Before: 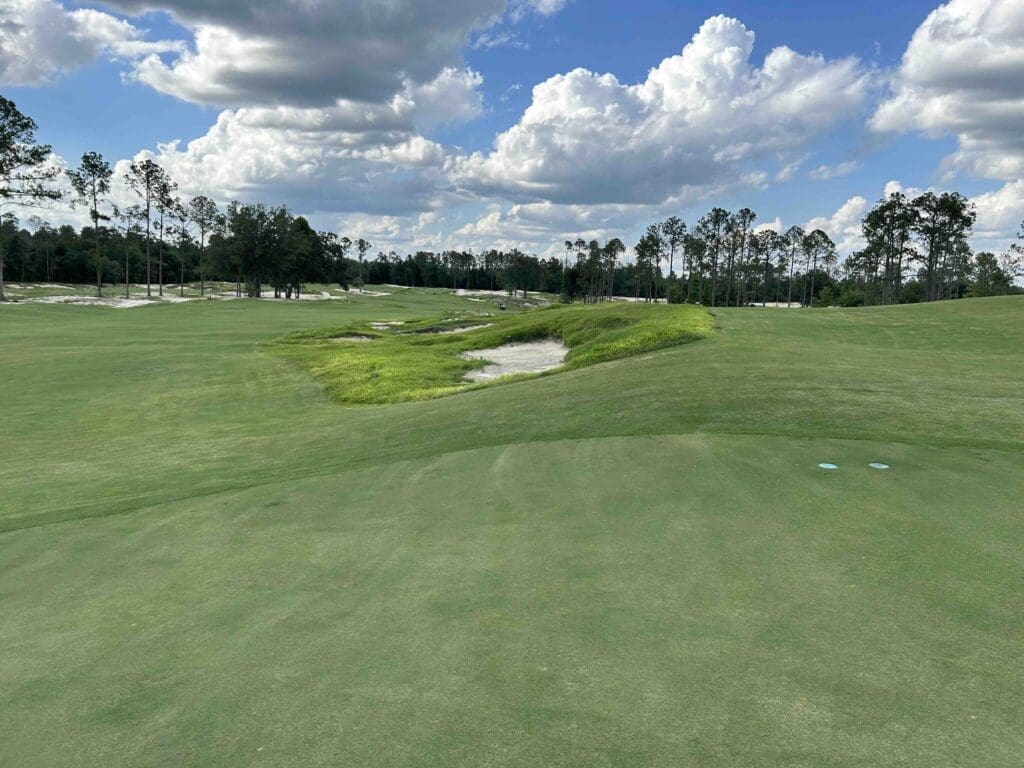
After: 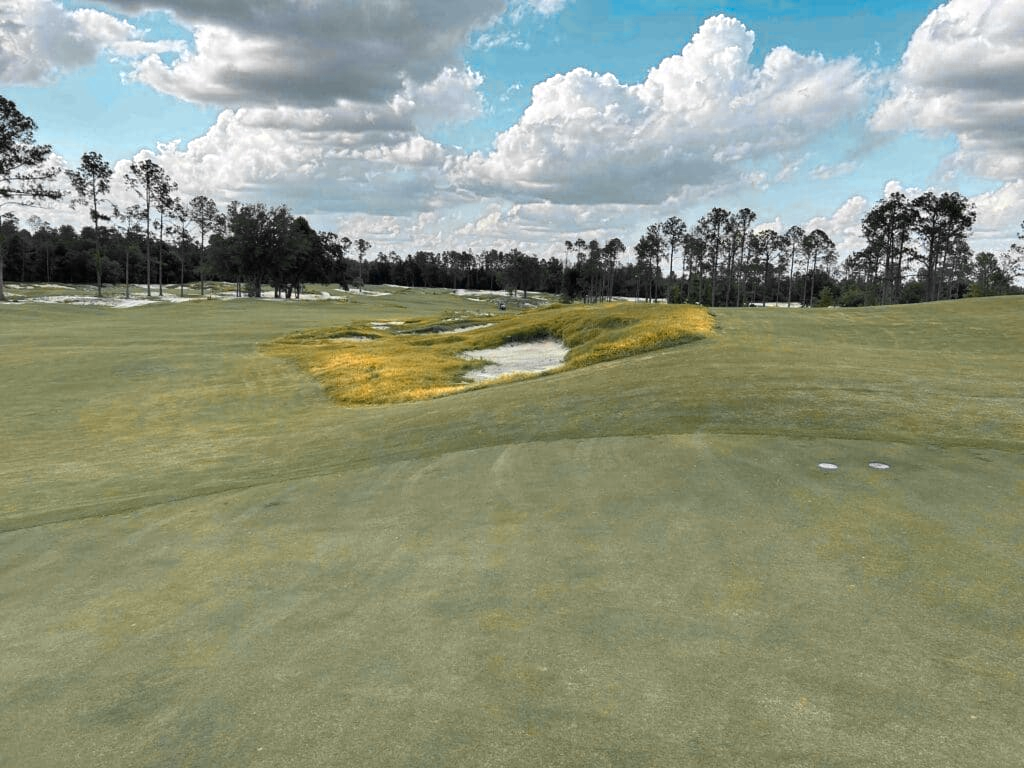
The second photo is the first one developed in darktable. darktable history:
color zones: curves: ch0 [(0.009, 0.528) (0.136, 0.6) (0.255, 0.586) (0.39, 0.528) (0.522, 0.584) (0.686, 0.736) (0.849, 0.561)]; ch1 [(0.045, 0.781) (0.14, 0.416) (0.257, 0.695) (0.442, 0.032) (0.738, 0.338) (0.818, 0.632) (0.891, 0.741) (1, 0.704)]; ch2 [(0, 0.667) (0.141, 0.52) (0.26, 0.37) (0.474, 0.432) (0.743, 0.286)]
